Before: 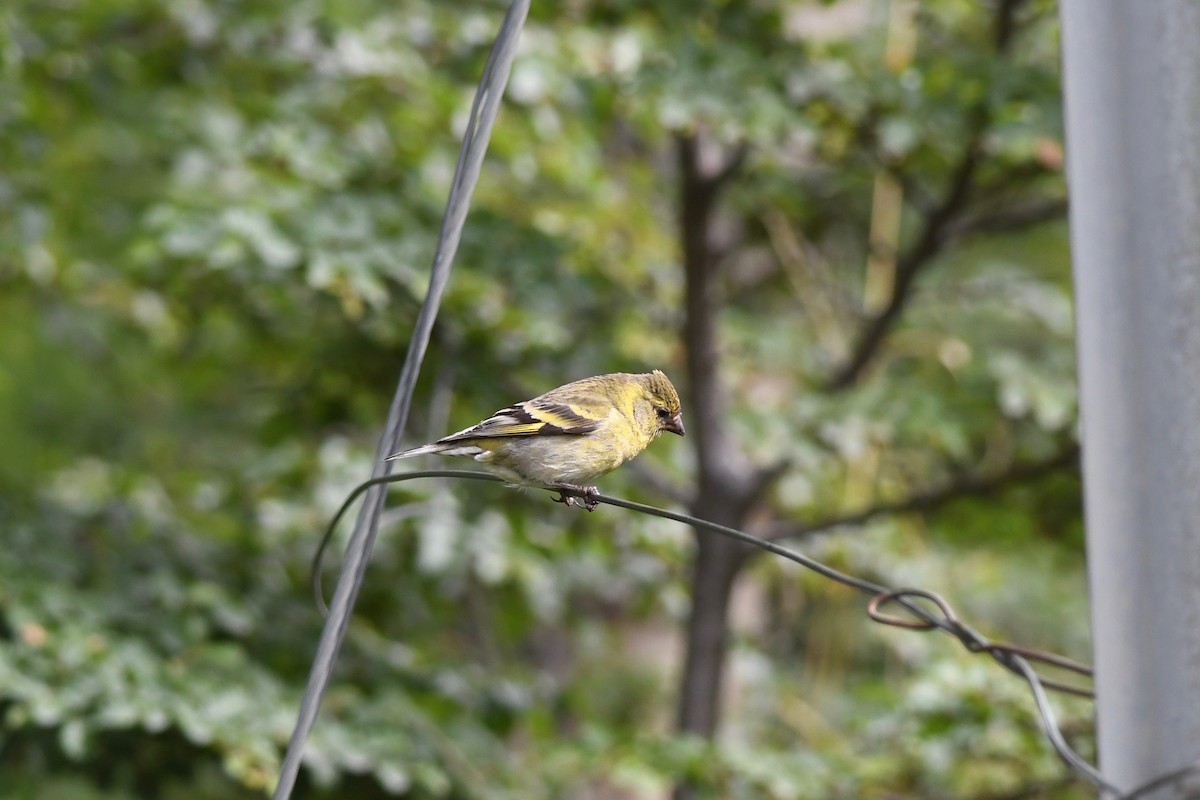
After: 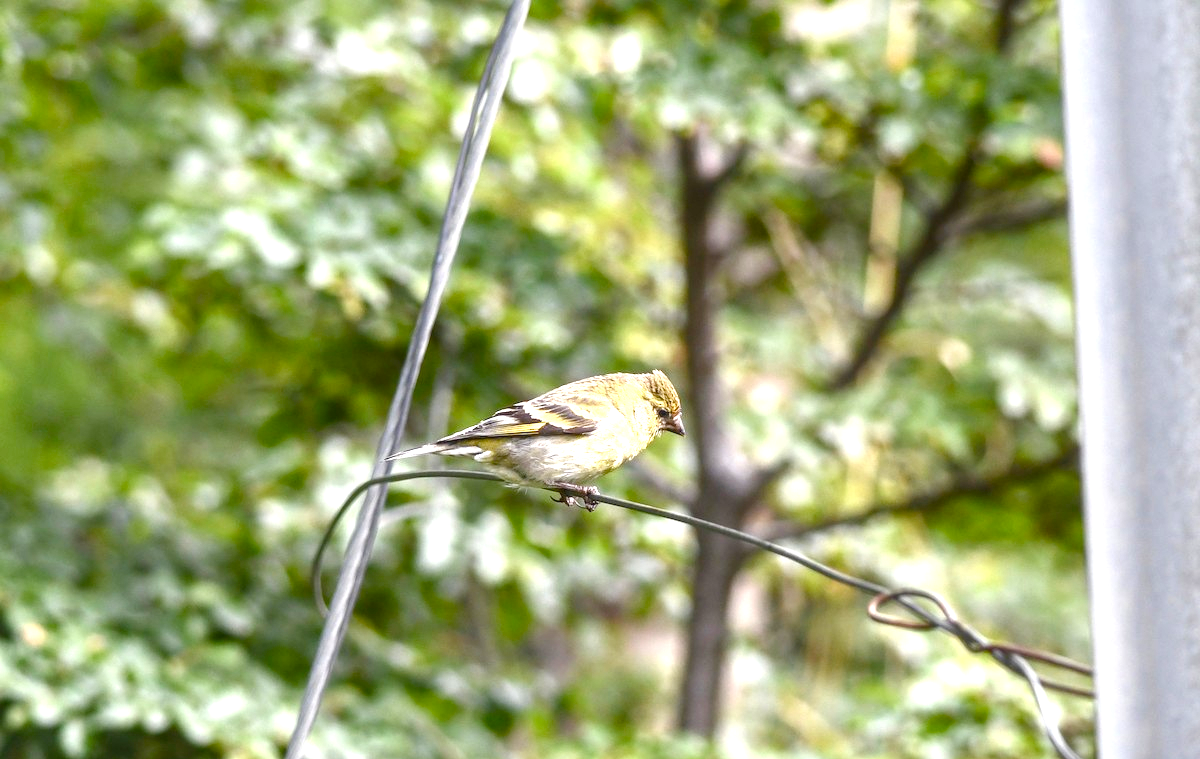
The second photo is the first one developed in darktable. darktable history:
color balance rgb: perceptual saturation grading › global saturation 20%, perceptual saturation grading › highlights -25%, perceptual saturation grading › shadows 50%
crop and rotate: top 0%, bottom 5.097%
exposure: black level correction -0.002, exposure 1.115 EV, compensate highlight preservation false
local contrast: detail 130%
